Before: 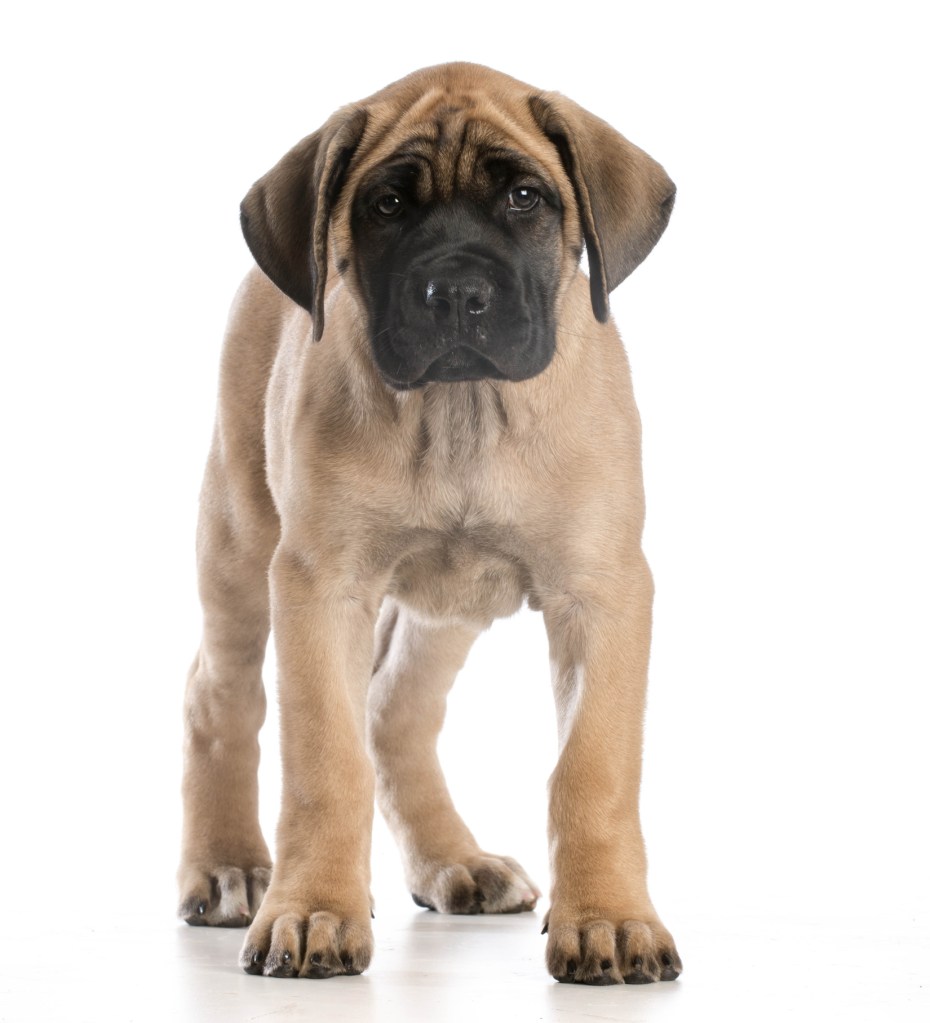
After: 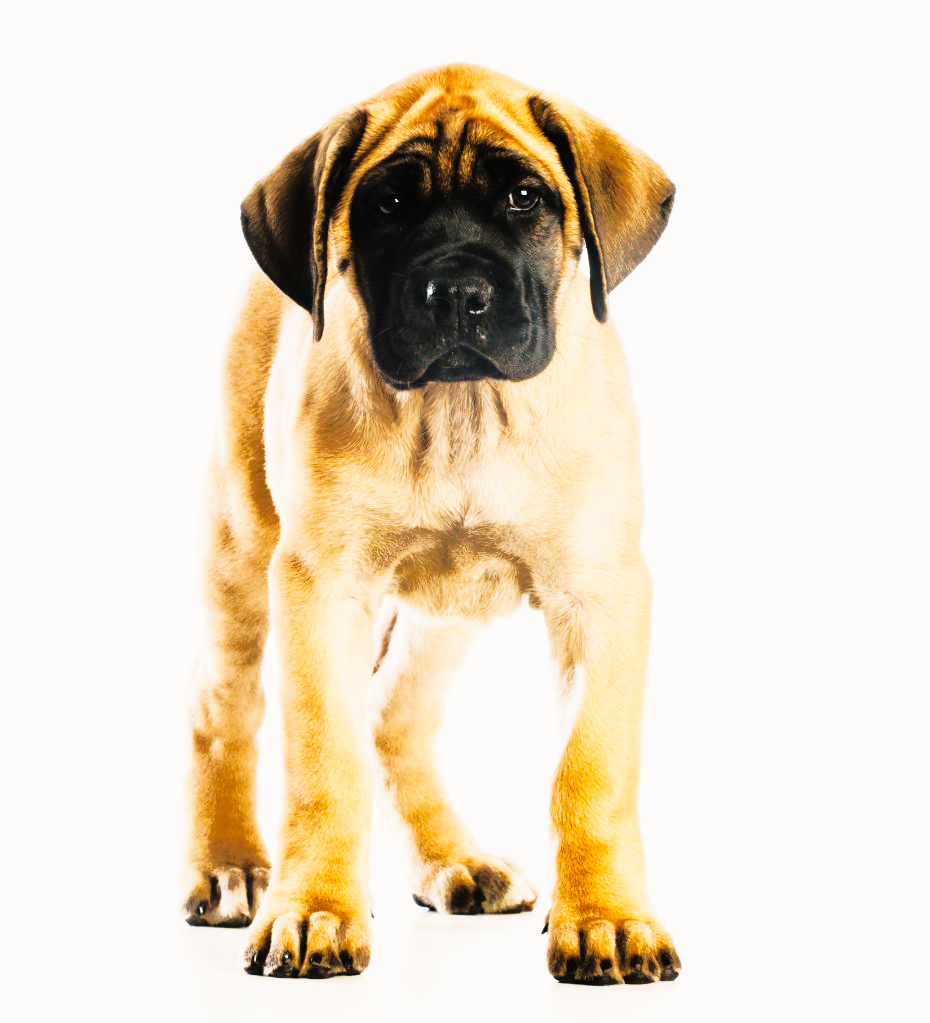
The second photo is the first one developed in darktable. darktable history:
color balance rgb: shadows lift › chroma 2%, shadows lift › hue 219.6°, power › hue 313.2°, highlights gain › chroma 3%, highlights gain › hue 75.6°, global offset › luminance 0.5%, perceptual saturation grading › global saturation 15.33%, perceptual saturation grading › highlights -19.33%, perceptual saturation grading › shadows 20%, global vibrance 20%
filmic rgb: black relative exposure -7.5 EV, white relative exposure 5 EV, hardness 3.31, contrast 1.3, contrast in shadows safe
tone curve: curves: ch0 [(0, 0) (0.003, 0.003) (0.011, 0.006) (0.025, 0.01) (0.044, 0.016) (0.069, 0.02) (0.1, 0.025) (0.136, 0.034) (0.177, 0.051) (0.224, 0.08) (0.277, 0.131) (0.335, 0.209) (0.399, 0.328) (0.468, 0.47) (0.543, 0.629) (0.623, 0.788) (0.709, 0.903) (0.801, 0.965) (0.898, 0.989) (1, 1)], preserve colors none
exposure: black level correction -0.002, exposure 0.54 EV, compensate highlight preservation false
shadows and highlights: shadows 30
